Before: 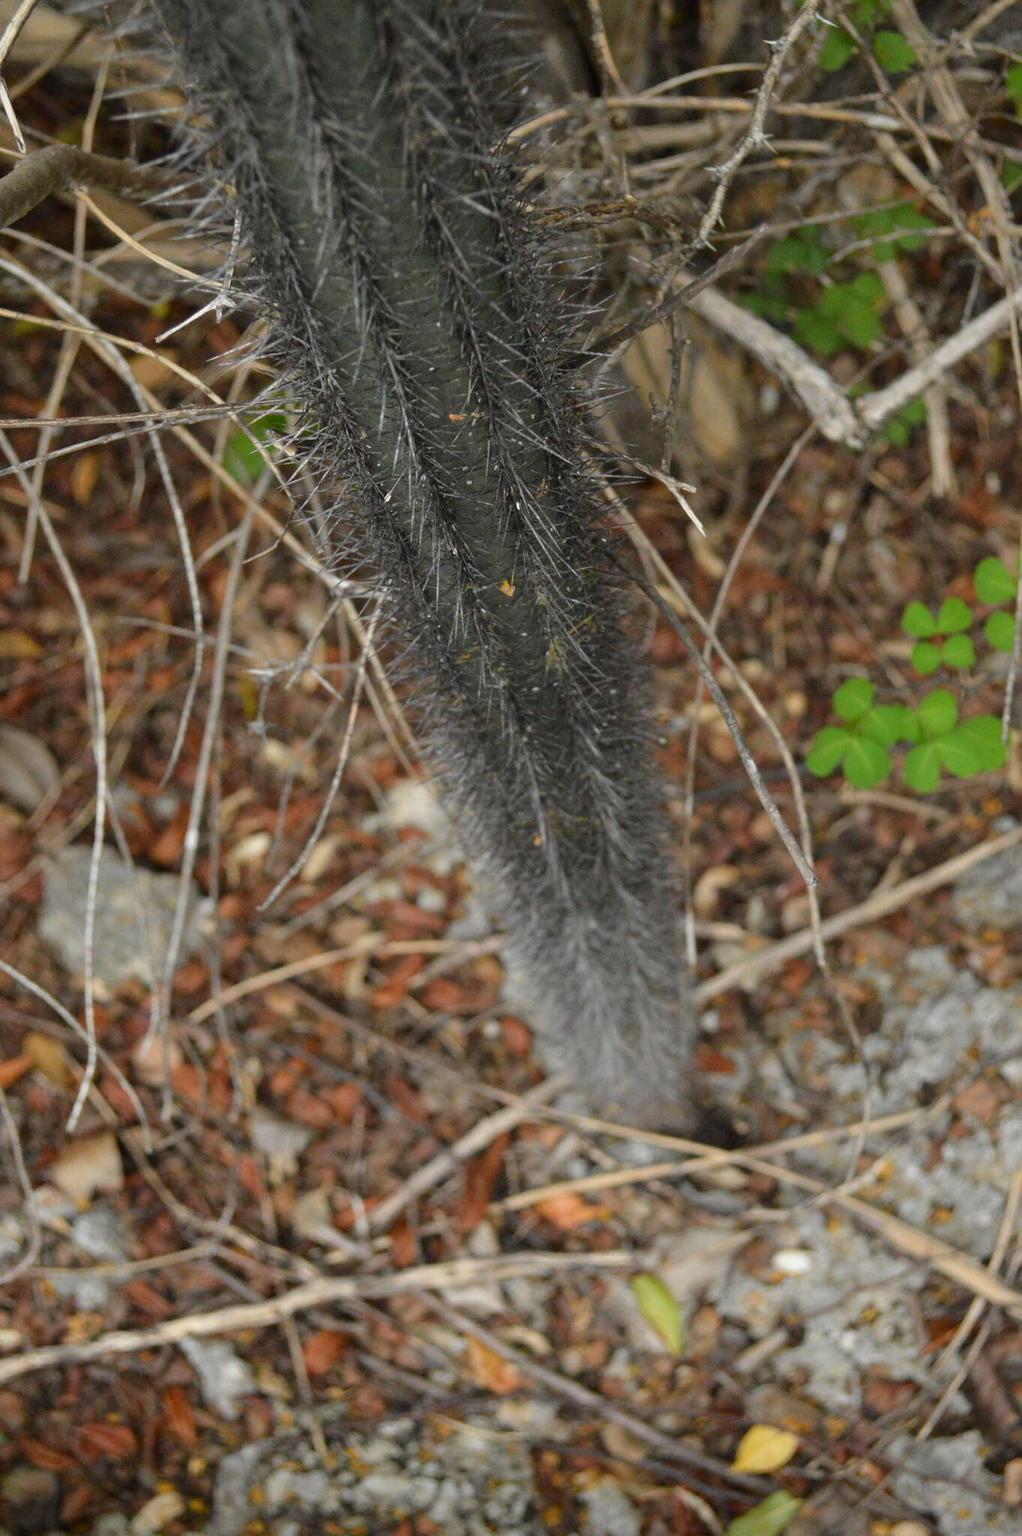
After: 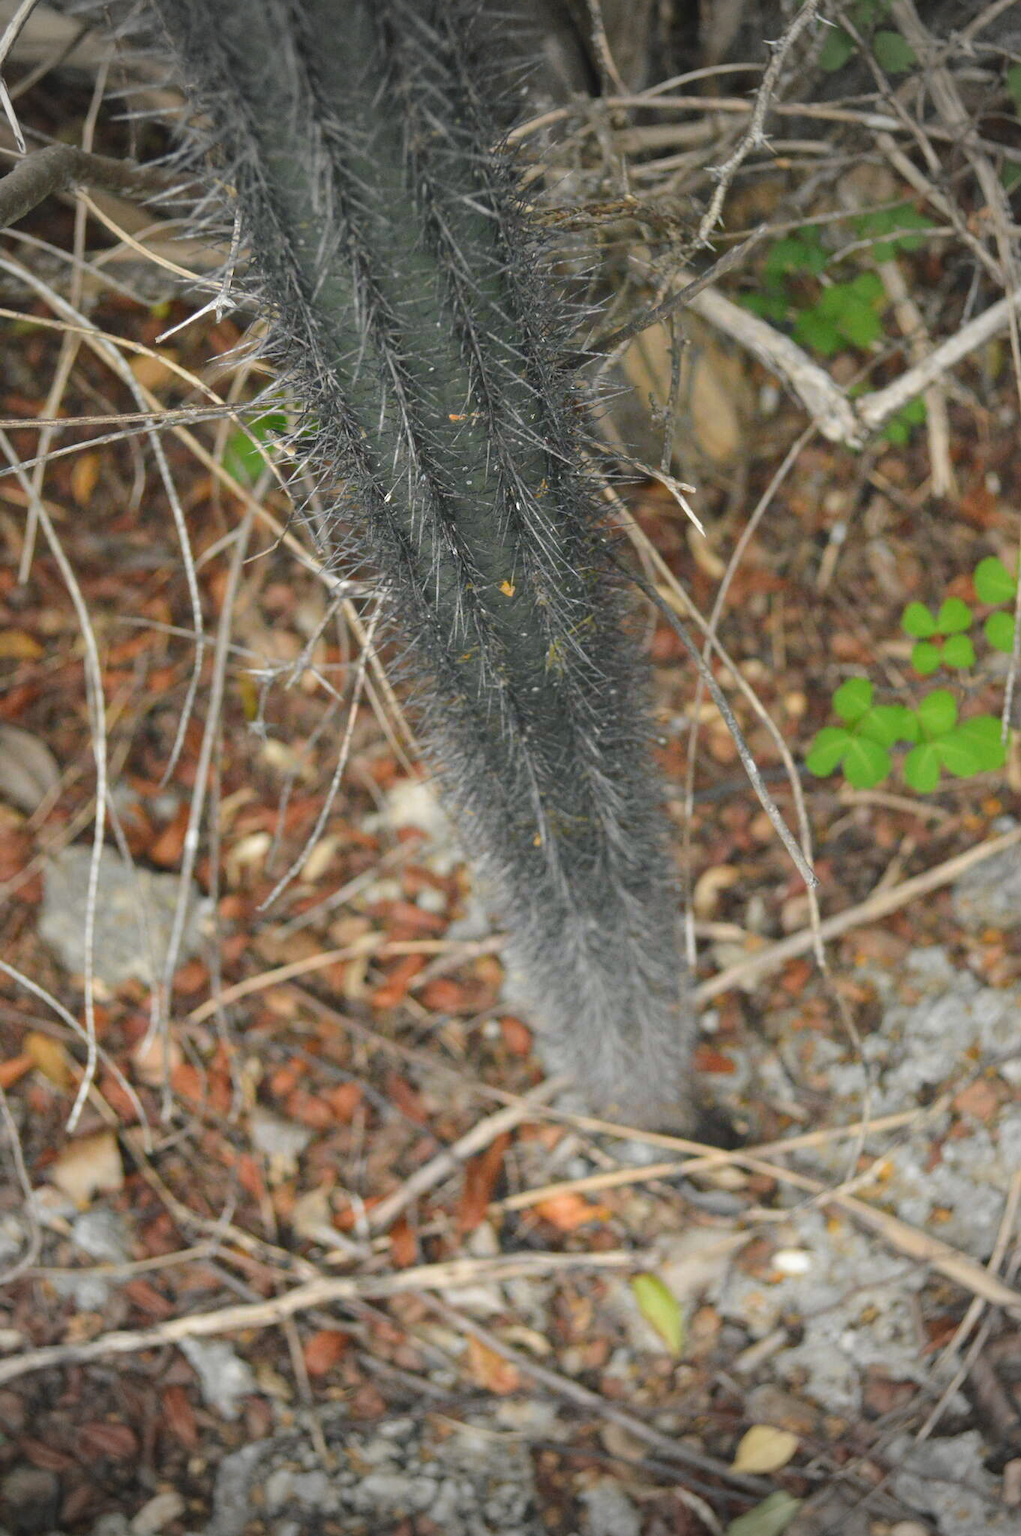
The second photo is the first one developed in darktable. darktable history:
vignetting: fall-off start 68.78%, fall-off radius 30.24%, brightness -0.28, width/height ratio 0.995, shape 0.844
color balance rgb: shadows lift › chroma 3.163%, shadows lift › hue 243.35°, perceptual saturation grading › global saturation 0.718%, global vibrance -8.335%, contrast -13.597%, saturation formula JzAzBz (2021)
exposure: black level correction -0.002, exposure 0.539 EV, compensate highlight preservation false
